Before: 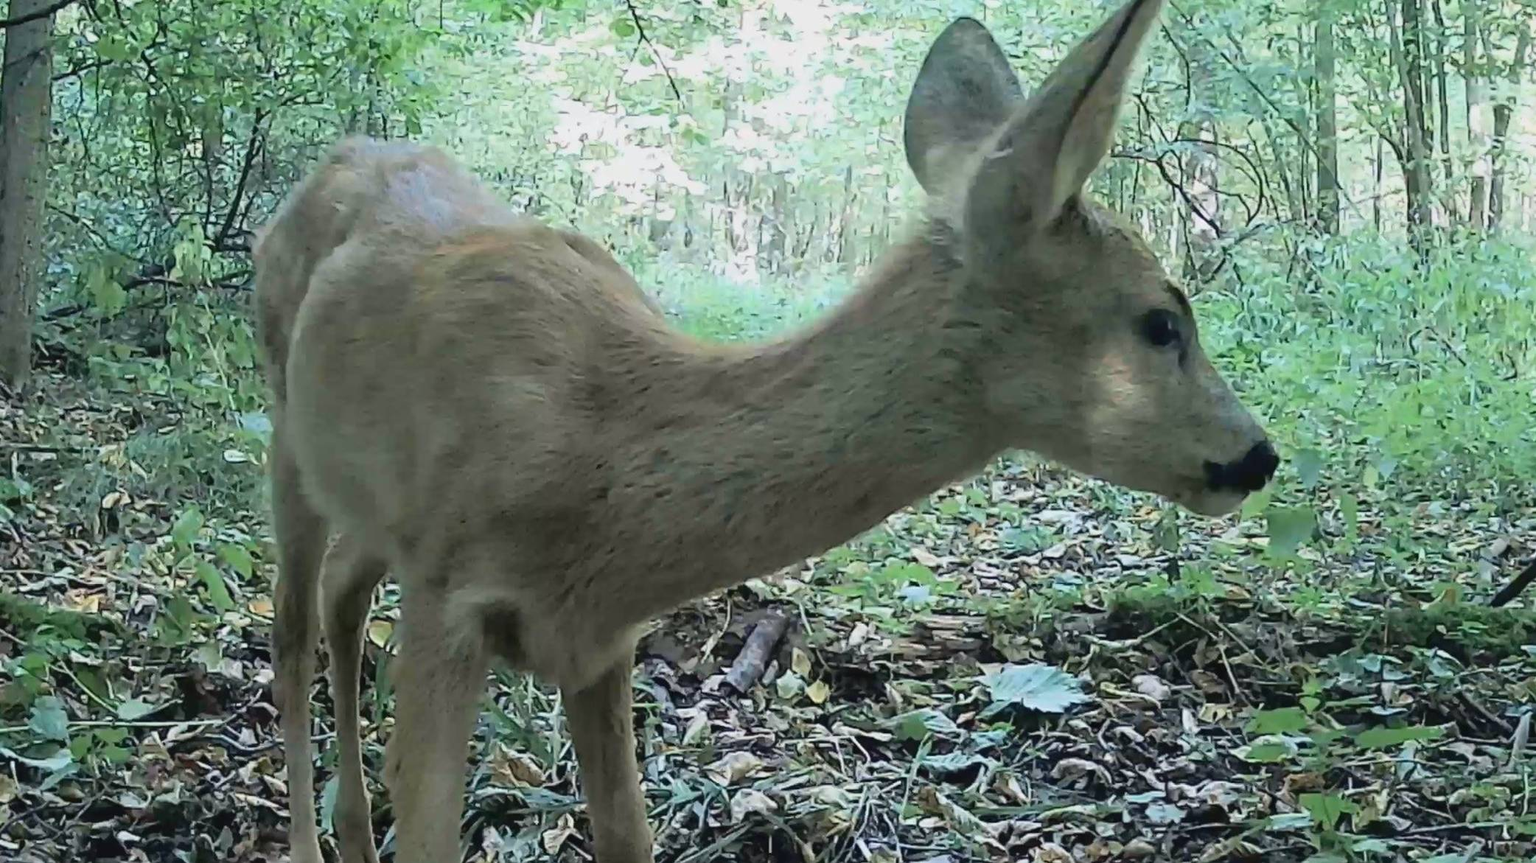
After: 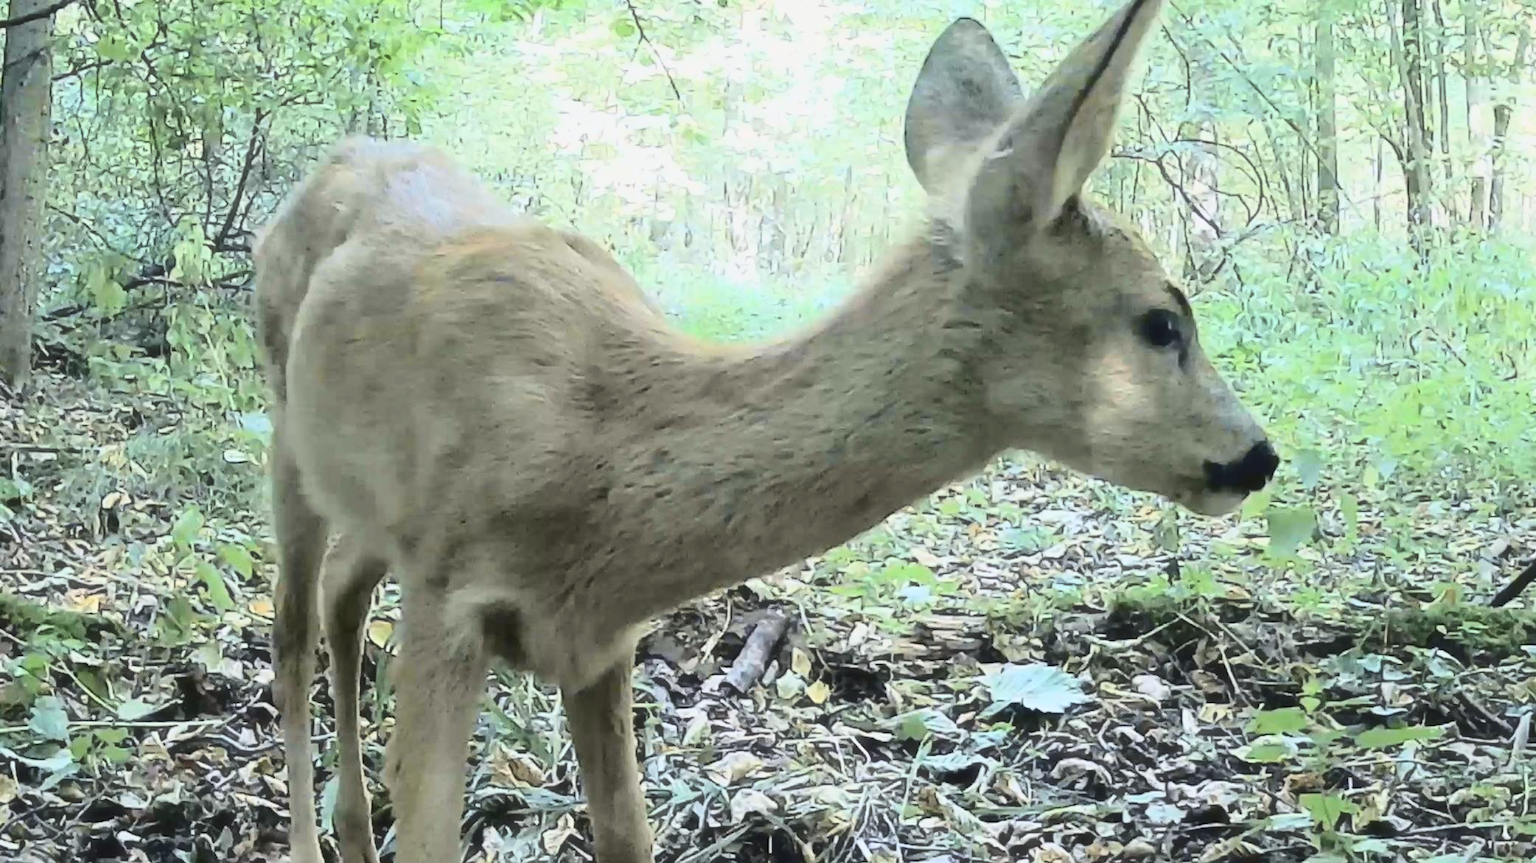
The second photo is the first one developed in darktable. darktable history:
tone curve: curves: ch0 [(0, 0.029) (0.071, 0.087) (0.223, 0.265) (0.447, 0.605) (0.654, 0.823) (0.861, 0.943) (1, 0.981)]; ch1 [(0, 0) (0.353, 0.344) (0.447, 0.449) (0.502, 0.501) (0.547, 0.54) (0.57, 0.582) (0.608, 0.608) (0.618, 0.631) (0.657, 0.699) (1, 1)]; ch2 [(0, 0) (0.34, 0.314) (0.456, 0.456) (0.5, 0.503) (0.528, 0.54) (0.557, 0.577) (0.589, 0.626) (1, 1)], color space Lab, independent channels, preserve colors none
haze removal: strength -0.109, compatibility mode true, adaptive false
